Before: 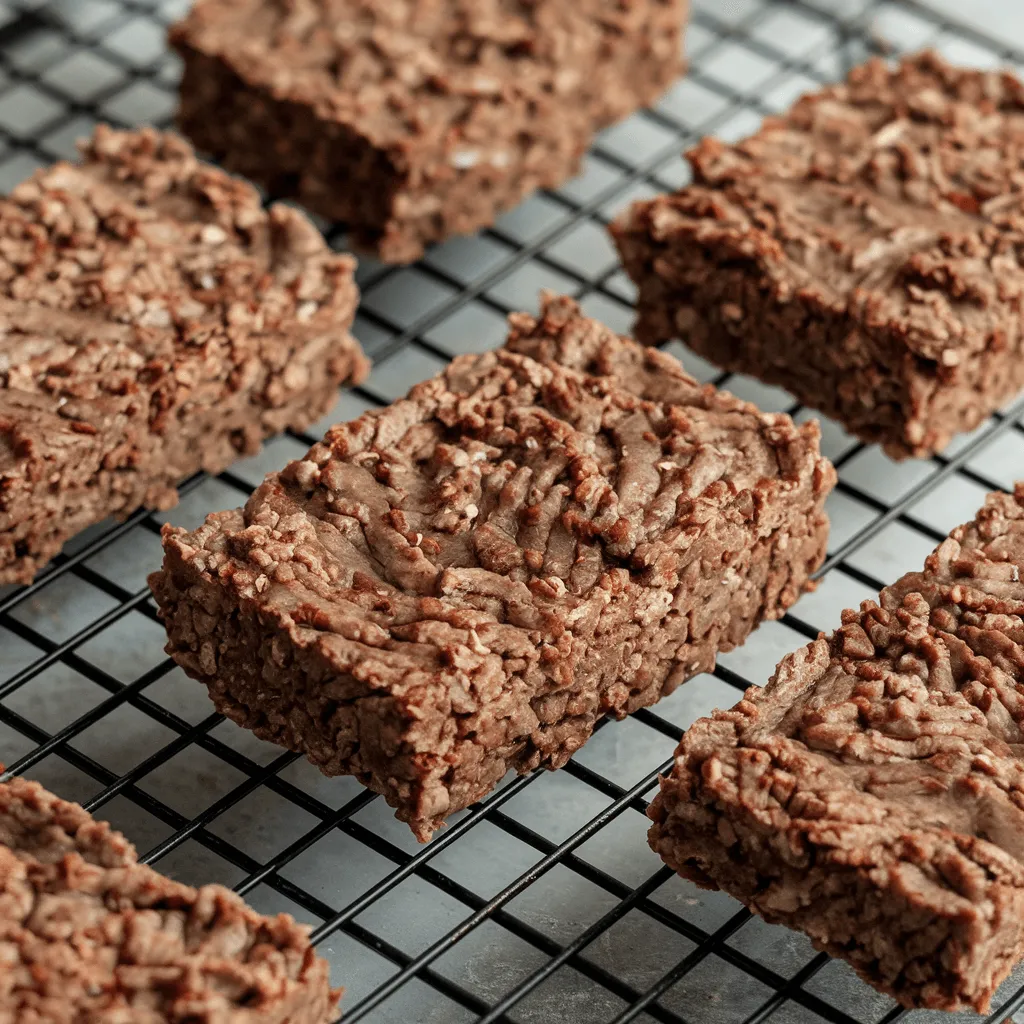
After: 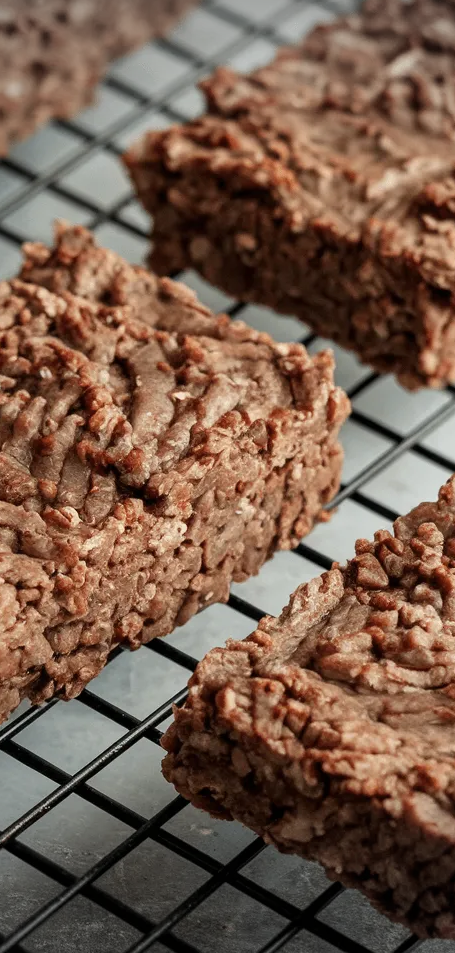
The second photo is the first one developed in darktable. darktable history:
crop: left 47.513%, top 6.931%, right 8.011%
vignetting: fall-off start 100.36%, width/height ratio 1.308
